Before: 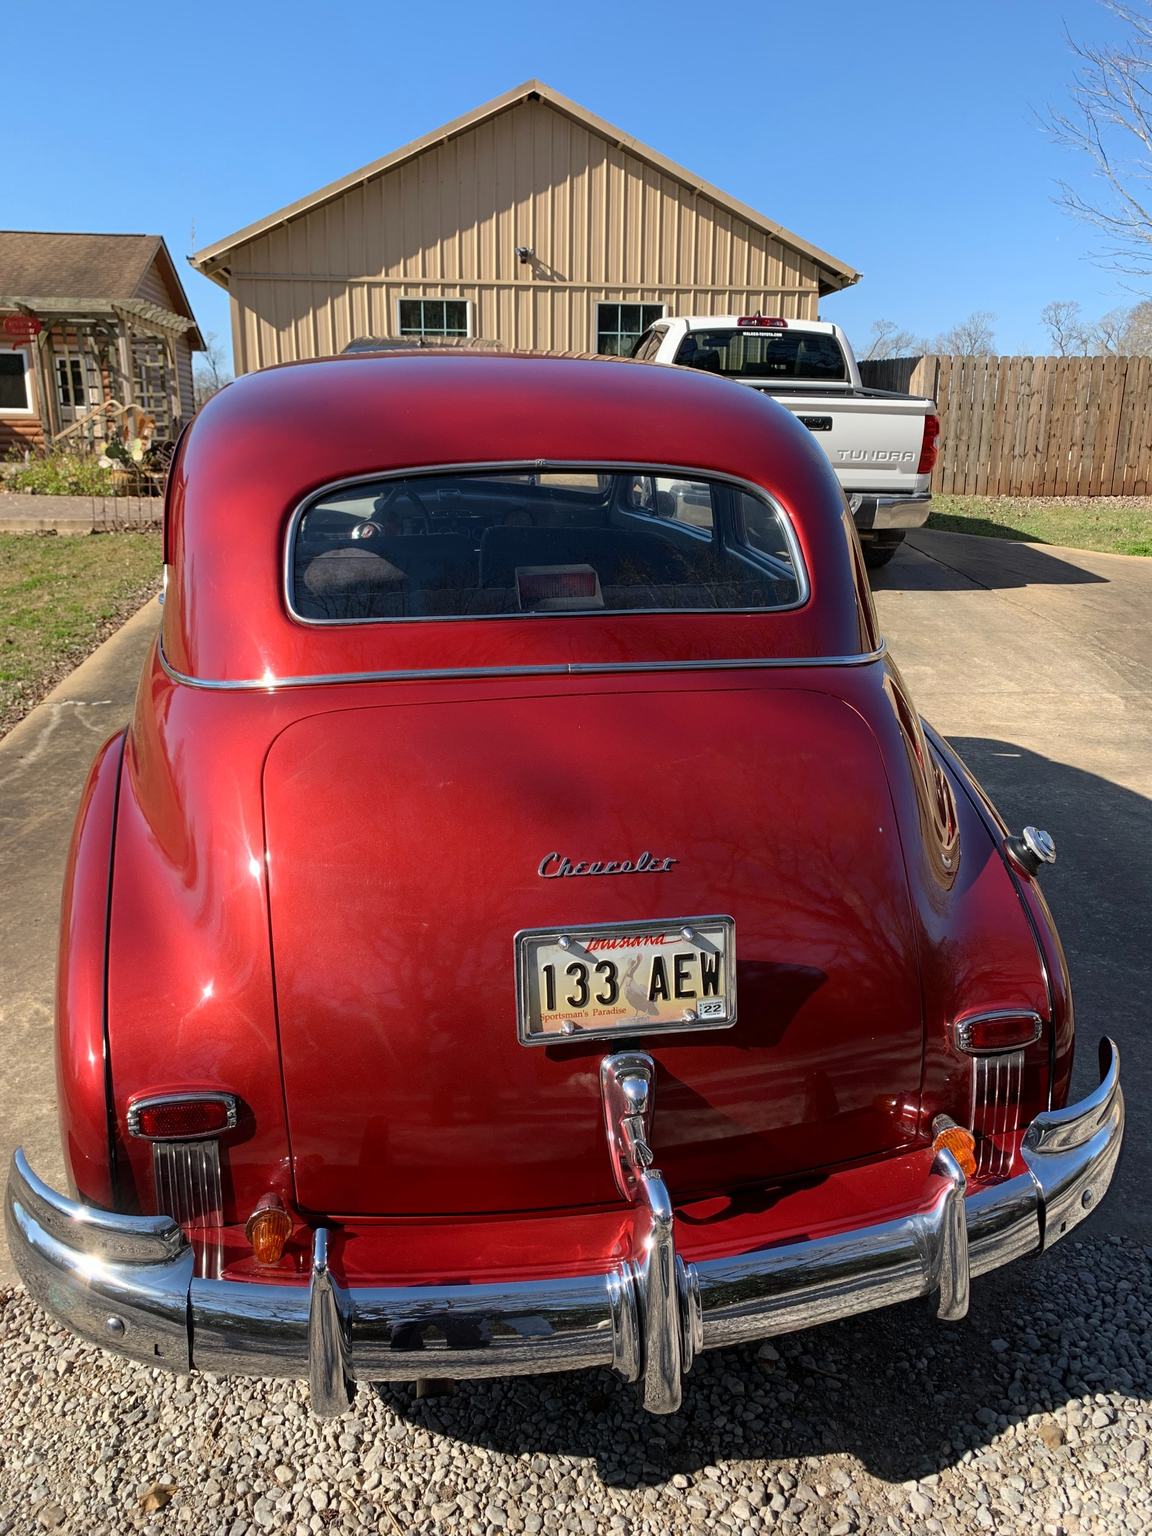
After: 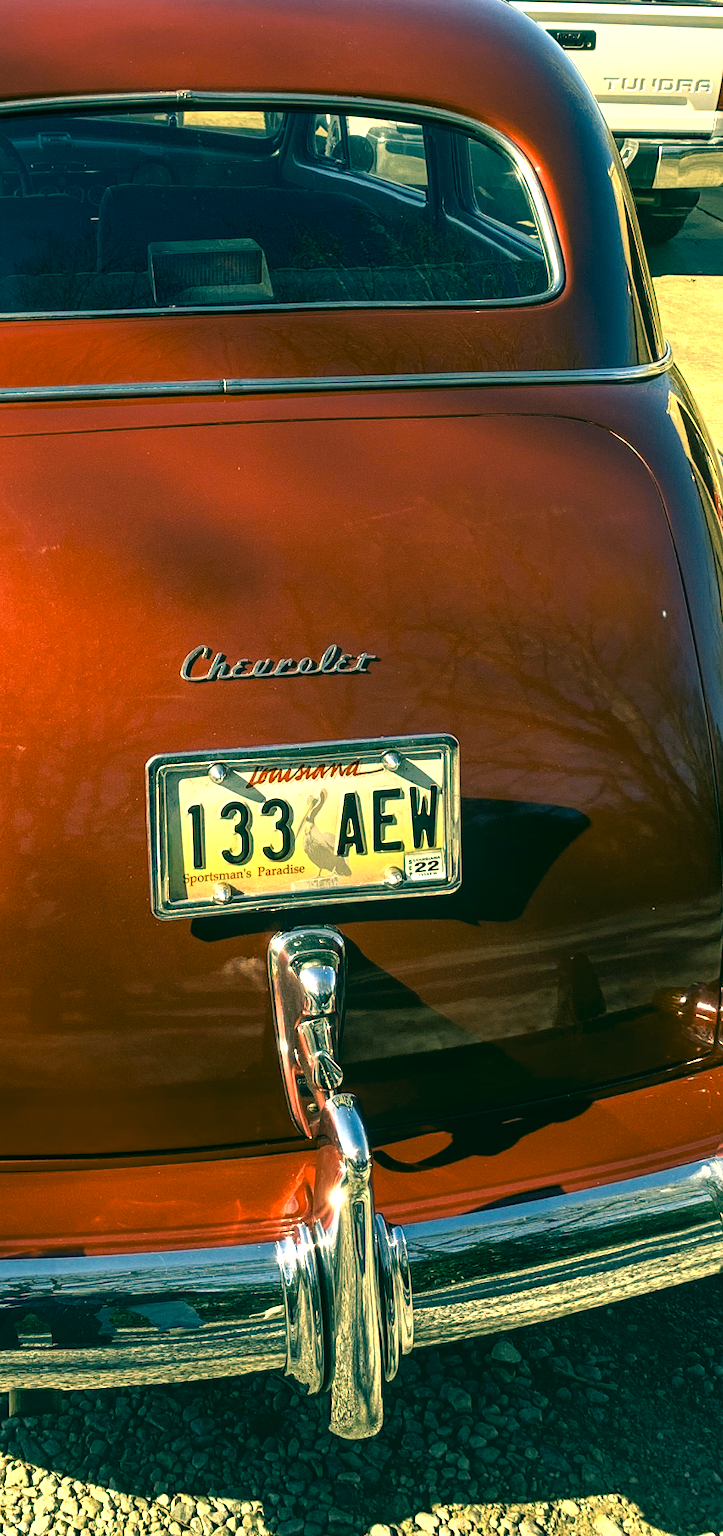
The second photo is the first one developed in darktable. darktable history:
color correction: highlights a* 2.08, highlights b* 34.68, shadows a* -36.84, shadows b* -6.09
color zones: curves: ch0 [(0, 0.5) (0.143, 0.5) (0.286, 0.5) (0.429, 0.5) (0.571, 0.5) (0.714, 0.476) (0.857, 0.5) (1, 0.5)]; ch2 [(0, 0.5) (0.143, 0.5) (0.286, 0.5) (0.429, 0.5) (0.571, 0.5) (0.714, 0.487) (0.857, 0.5) (1, 0.5)]
local contrast: on, module defaults
crop: left 35.64%, top 25.771%, right 19.93%, bottom 3.445%
color balance rgb: perceptual saturation grading › global saturation 1.336%, perceptual saturation grading › highlights -1.615%, perceptual saturation grading › mid-tones 4.724%, perceptual saturation grading › shadows 8.179%, perceptual brilliance grading › global brilliance 15.75%, perceptual brilliance grading › shadows -34.609%, global vibrance 14.795%
exposure: black level correction 0, exposure 0.692 EV, compensate highlight preservation false
tone equalizer: on, module defaults
